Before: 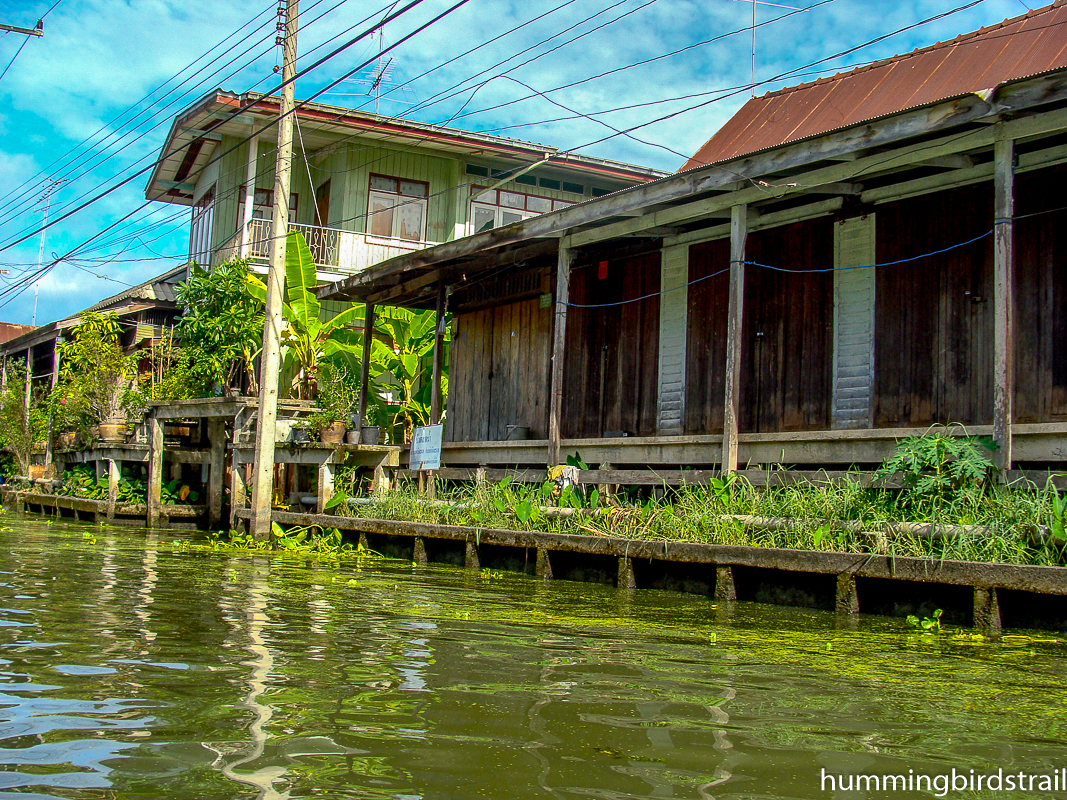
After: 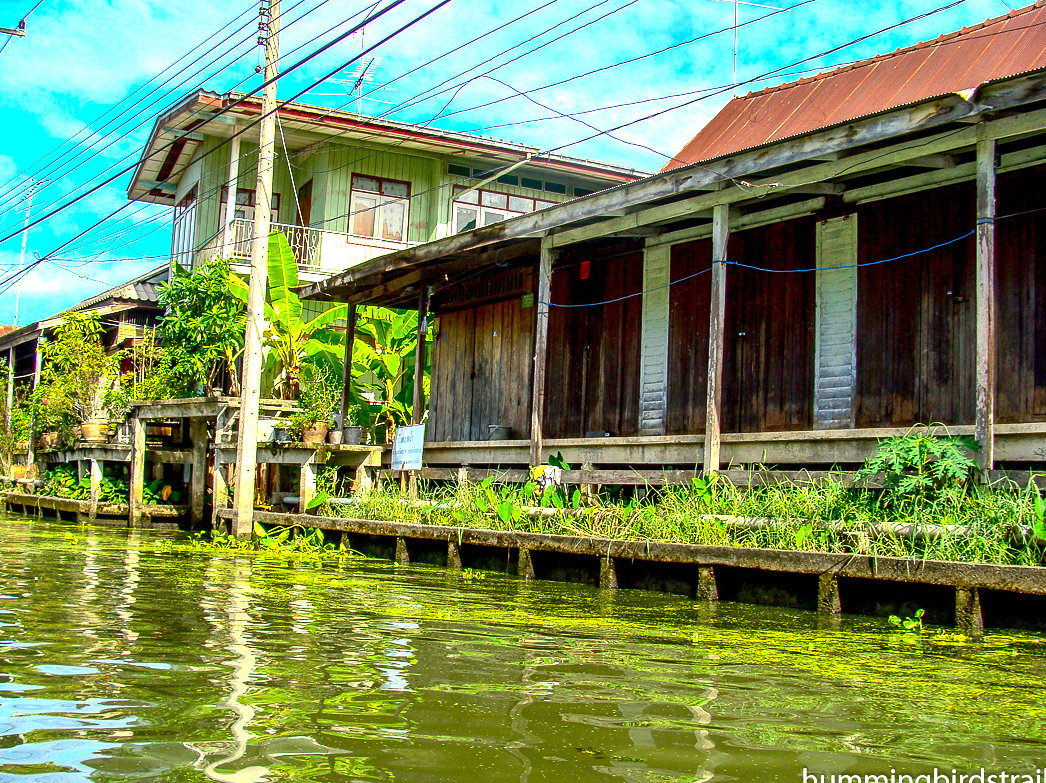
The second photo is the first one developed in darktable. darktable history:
crop: left 1.695%, right 0.272%, bottom 2.082%
exposure: exposure 1 EV, compensate highlight preservation false
contrast brightness saturation: contrast 0.134, brightness -0.046, saturation 0.151
